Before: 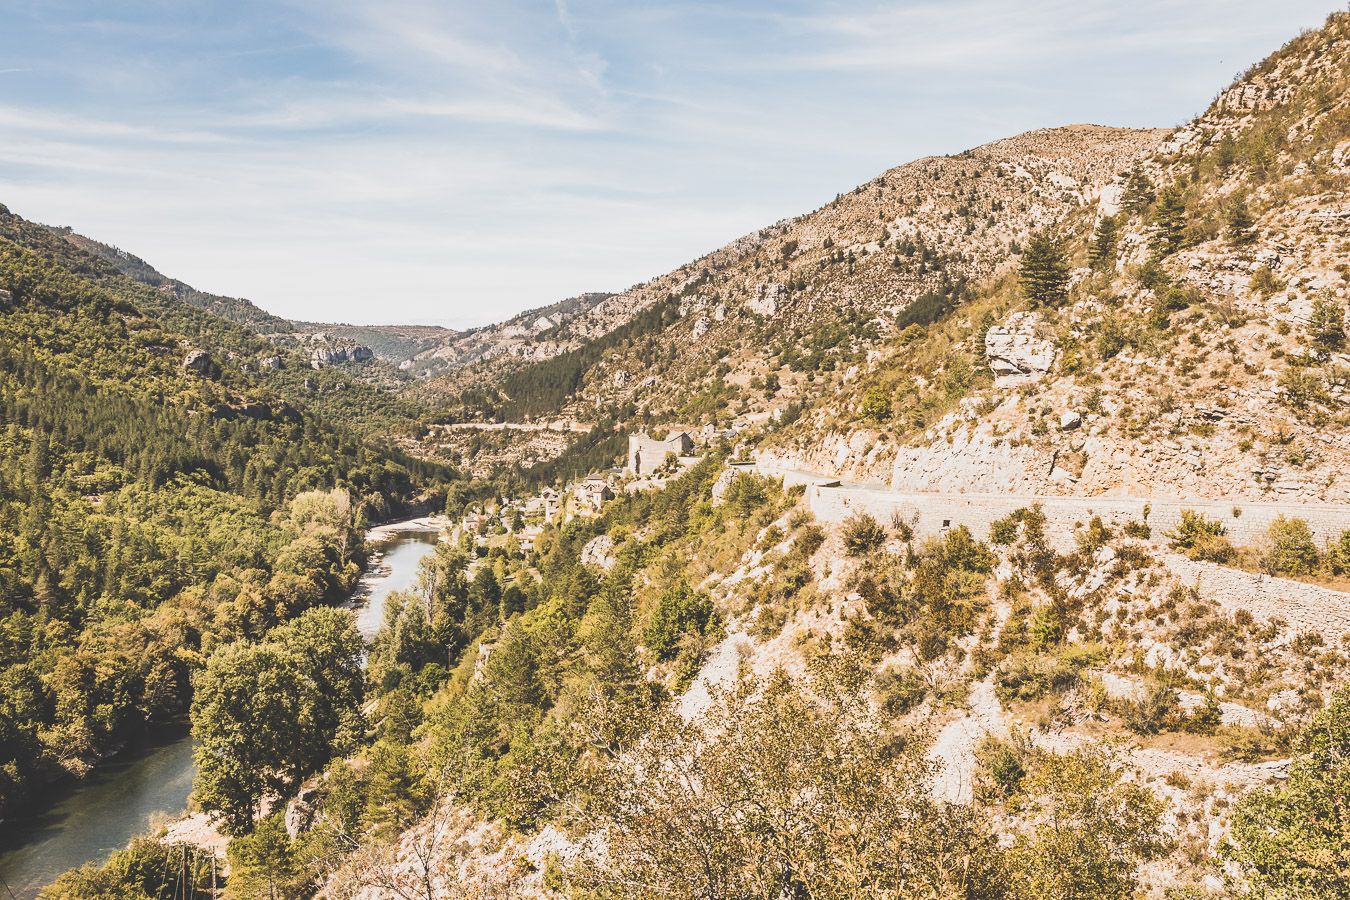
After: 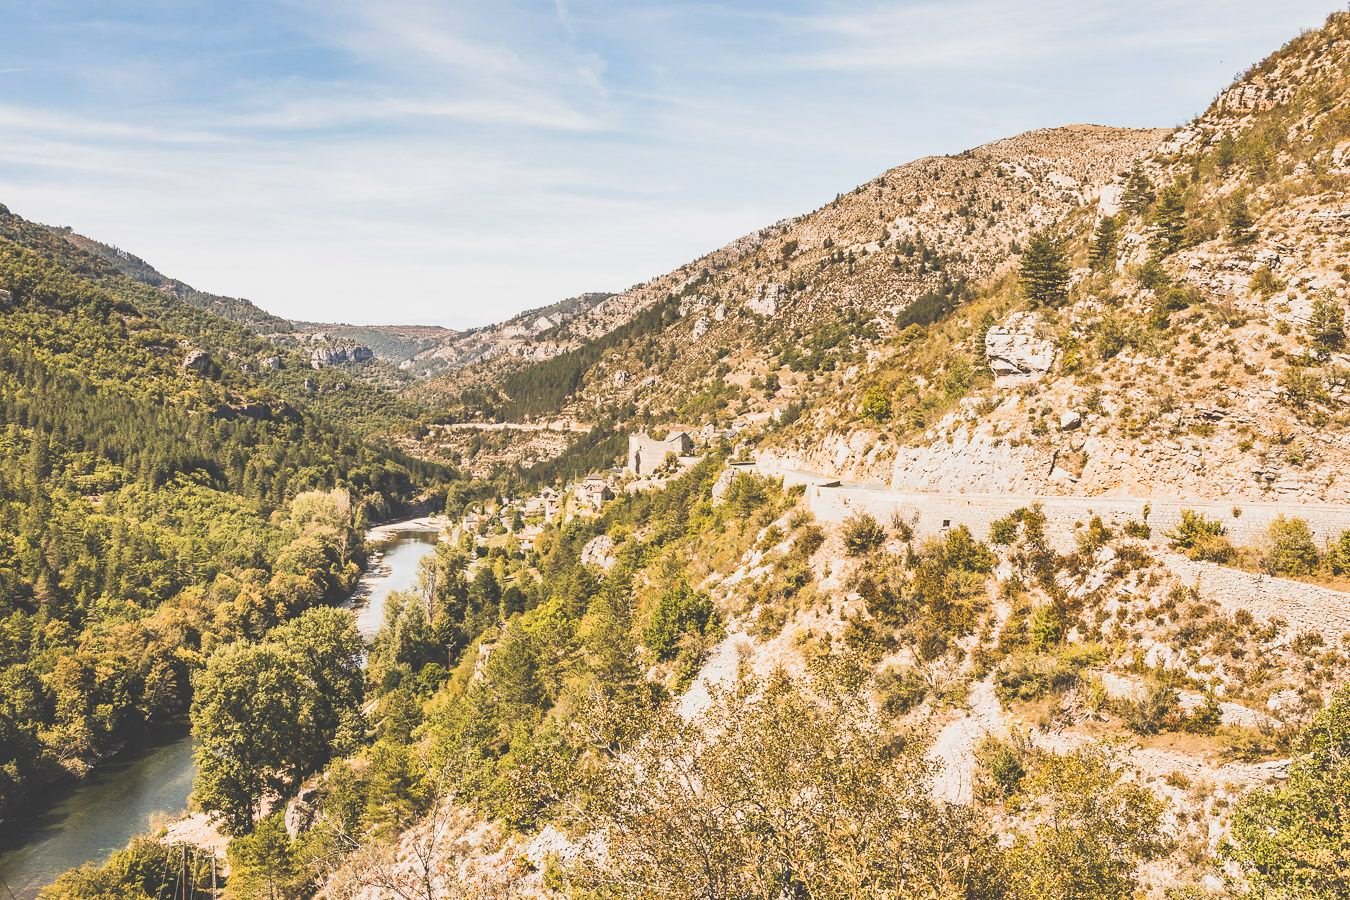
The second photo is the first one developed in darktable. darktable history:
contrast brightness saturation: contrast 0.073, brightness 0.076, saturation 0.18
shadows and highlights: shadows 37.56, highlights -27.5, soften with gaussian
